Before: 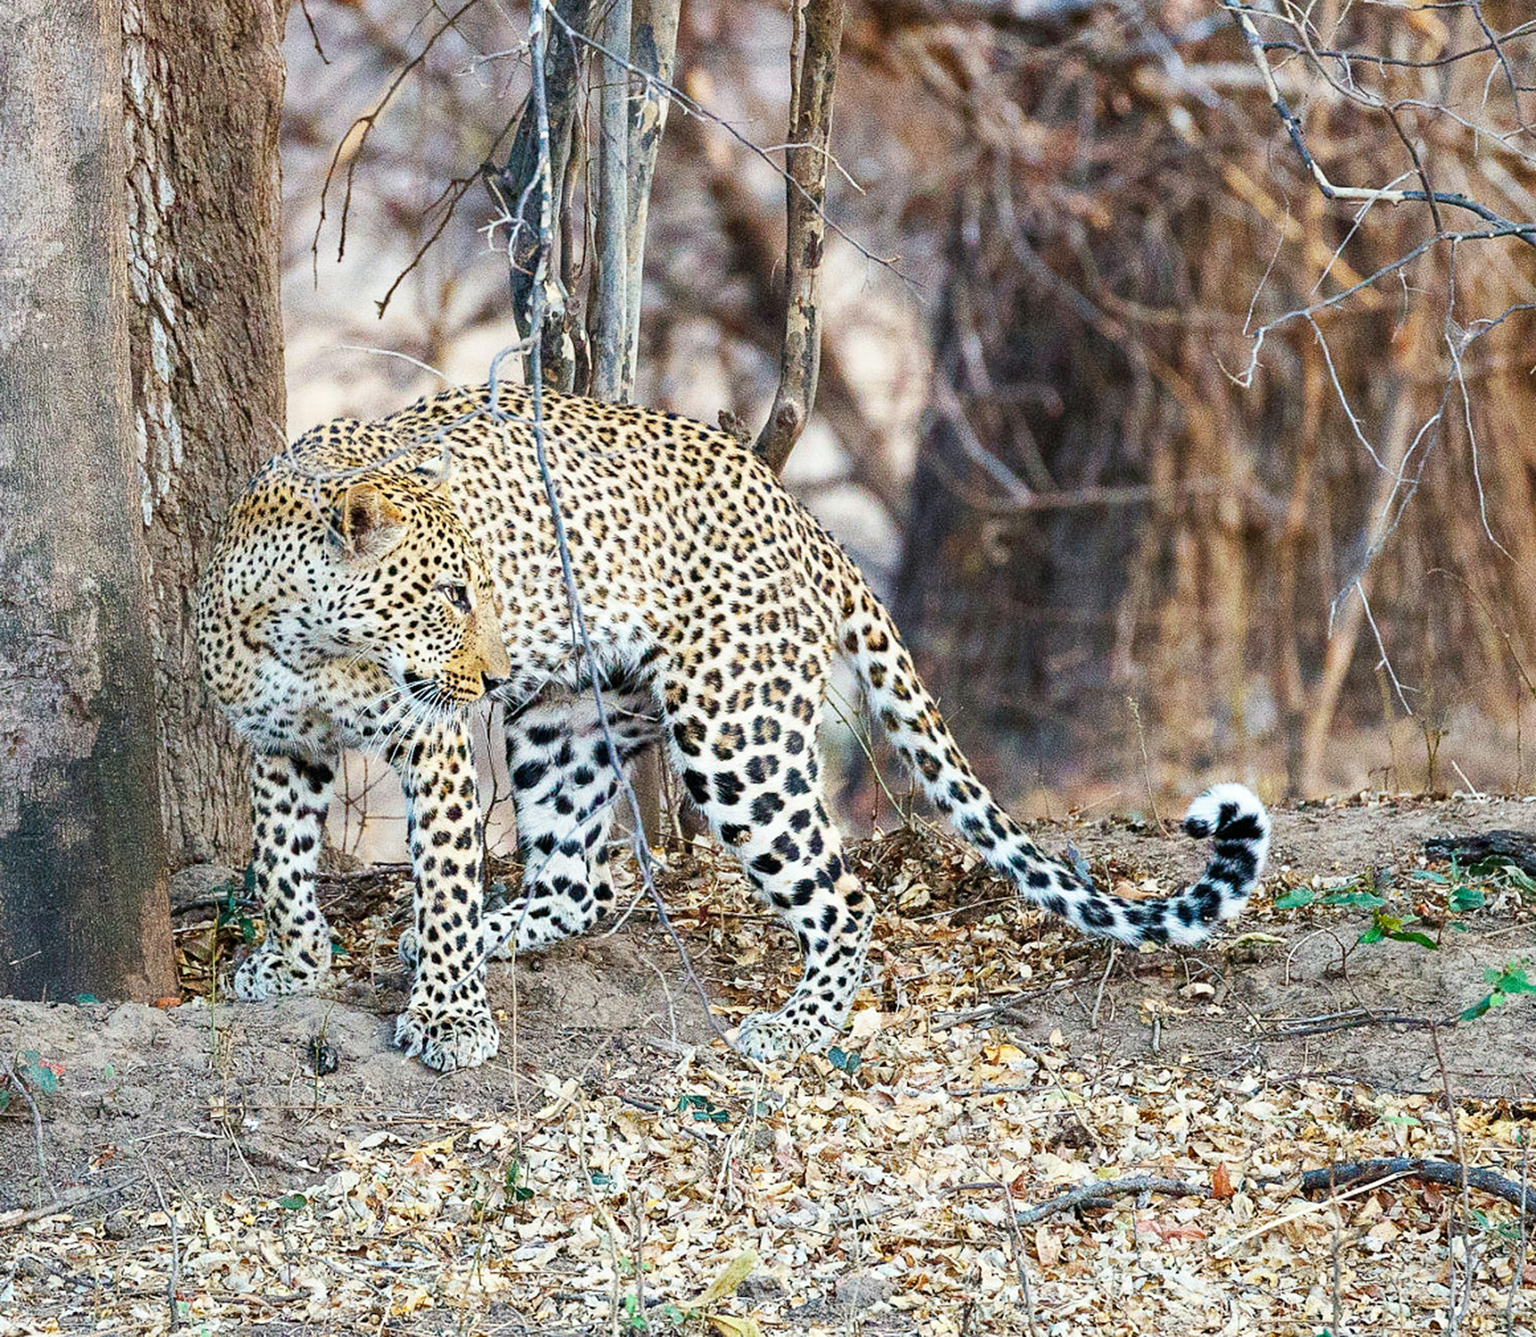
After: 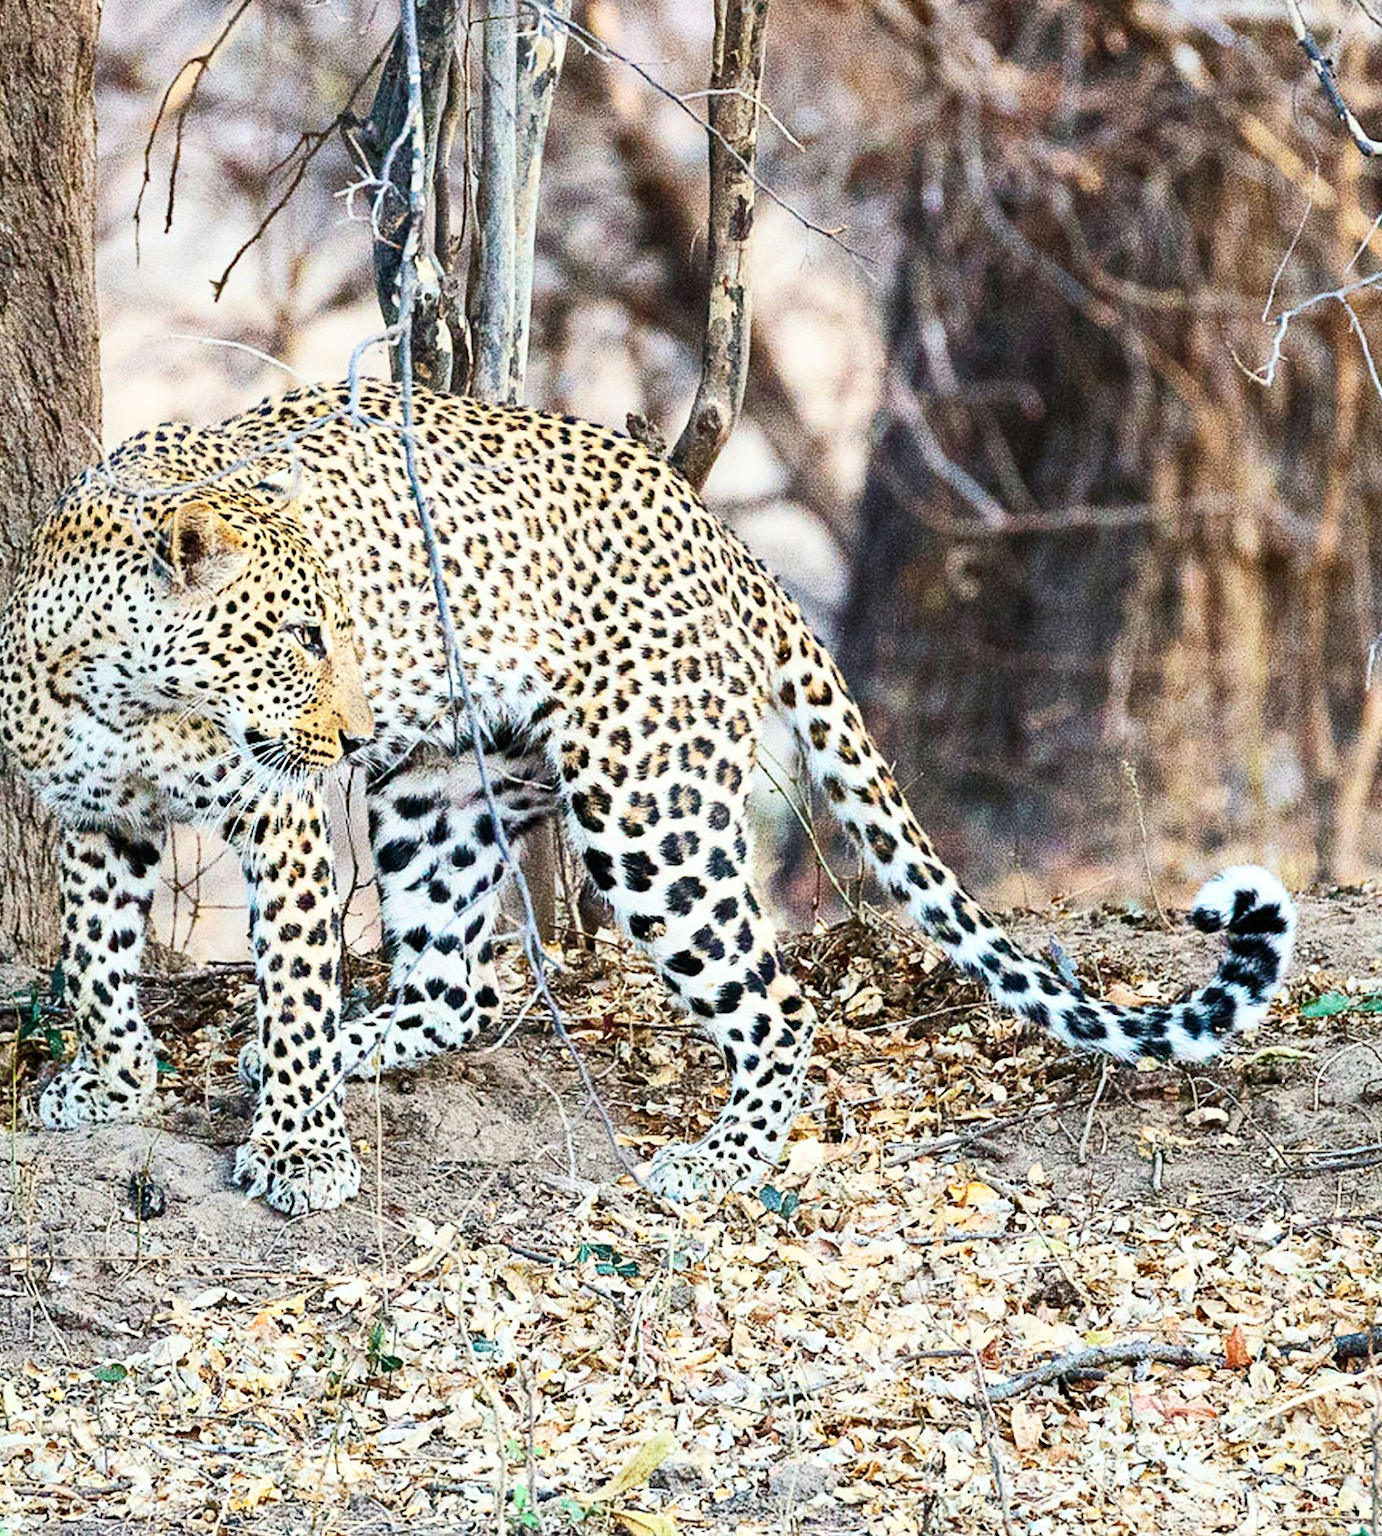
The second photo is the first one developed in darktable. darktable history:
crop and rotate: left 13.15%, top 5.251%, right 12.609%
shadows and highlights: radius 331.84, shadows 53.55, highlights -100, compress 94.63%, highlights color adjustment 73.23%, soften with gaussian
contrast brightness saturation: contrast 0.24, brightness 0.09
